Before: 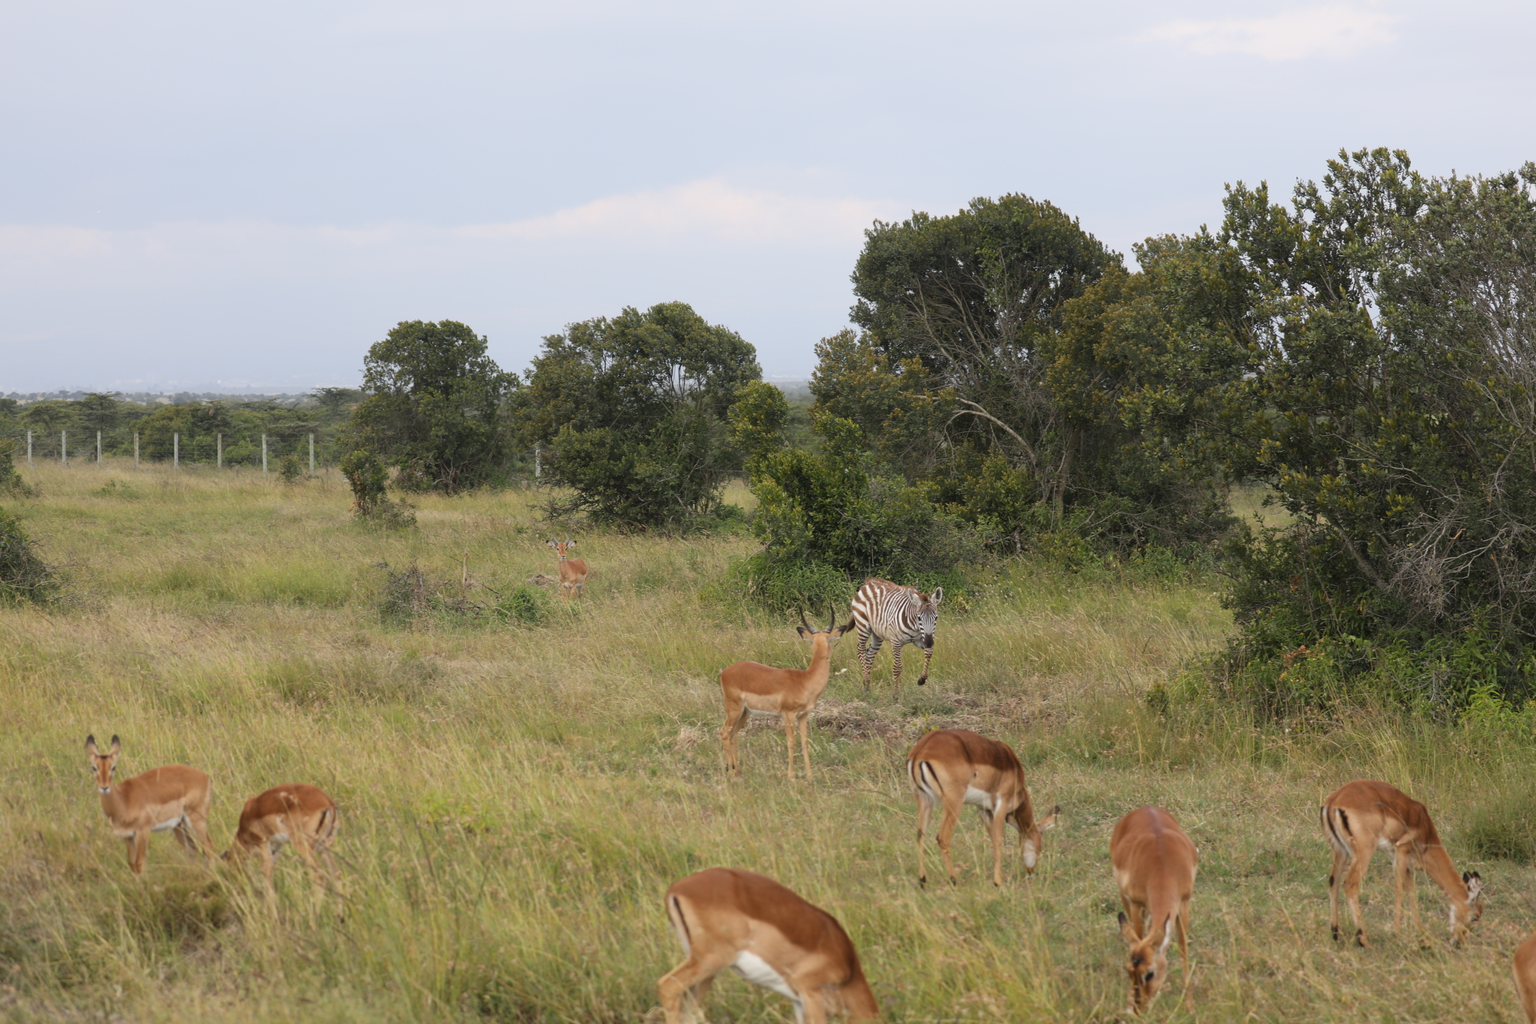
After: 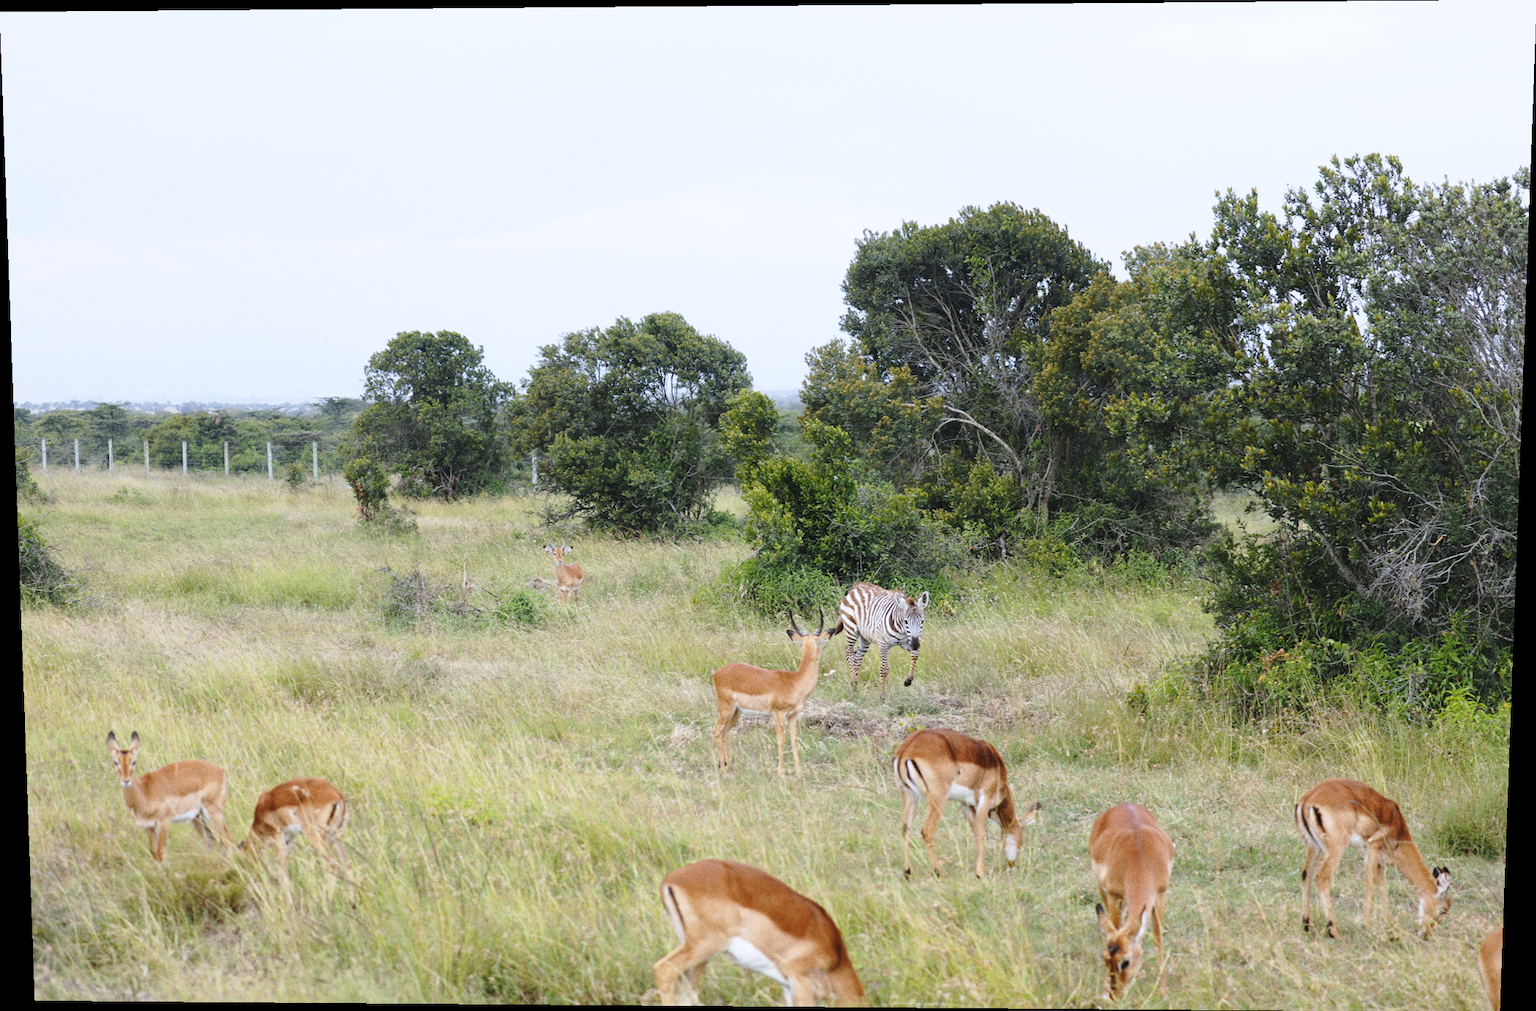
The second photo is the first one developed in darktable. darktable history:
base curve: curves: ch0 [(0, 0) (0.028, 0.03) (0.121, 0.232) (0.46, 0.748) (0.859, 0.968) (1, 1)], preserve colors none
white balance: red 0.948, green 1.02, blue 1.176
grain: on, module defaults
rotate and perspective: lens shift (vertical) 0.048, lens shift (horizontal) -0.024, automatic cropping off
